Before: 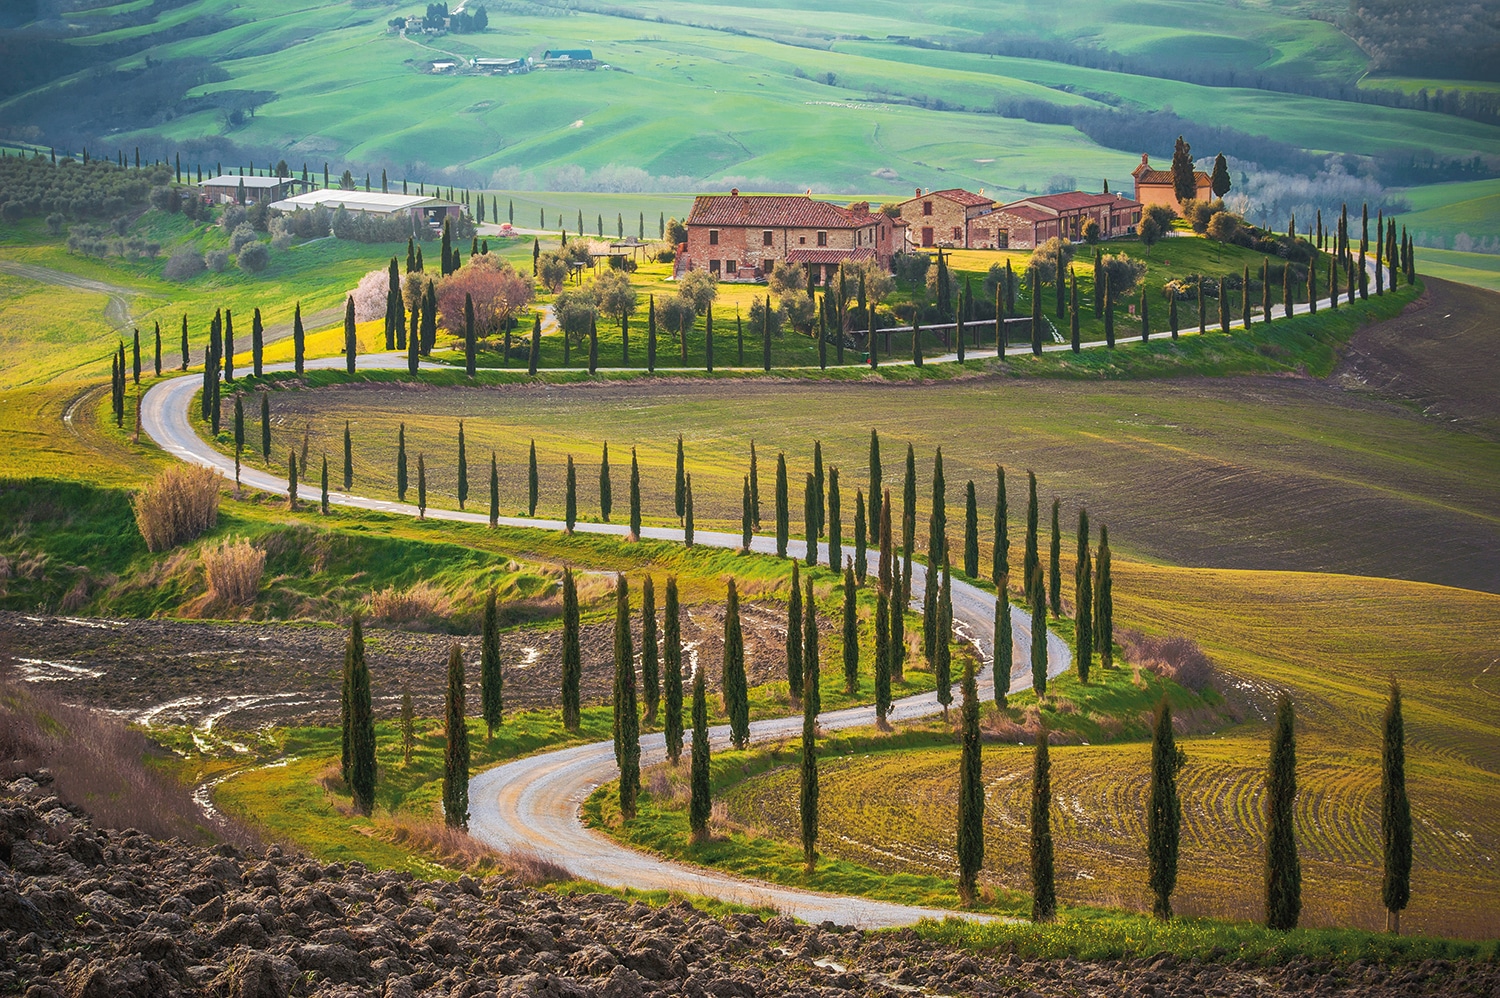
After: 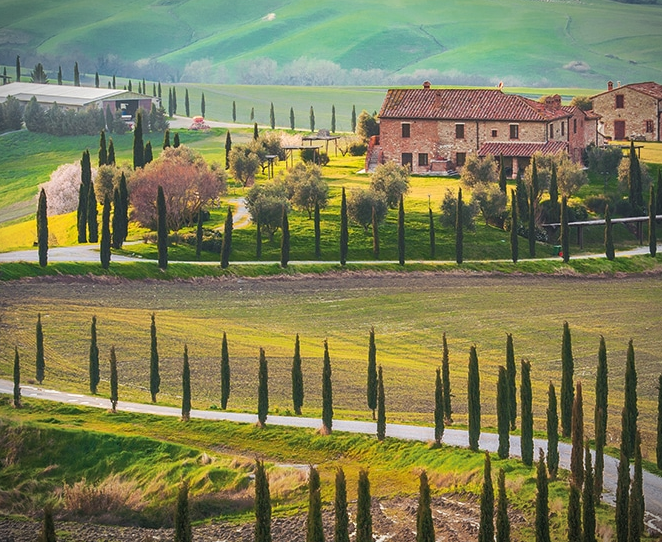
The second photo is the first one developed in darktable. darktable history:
crop: left 20.542%, top 10.768%, right 35.29%, bottom 34.884%
vignetting: fall-off start 89.51%, fall-off radius 43.08%, brightness -0.576, saturation -0.253, width/height ratio 1.158
